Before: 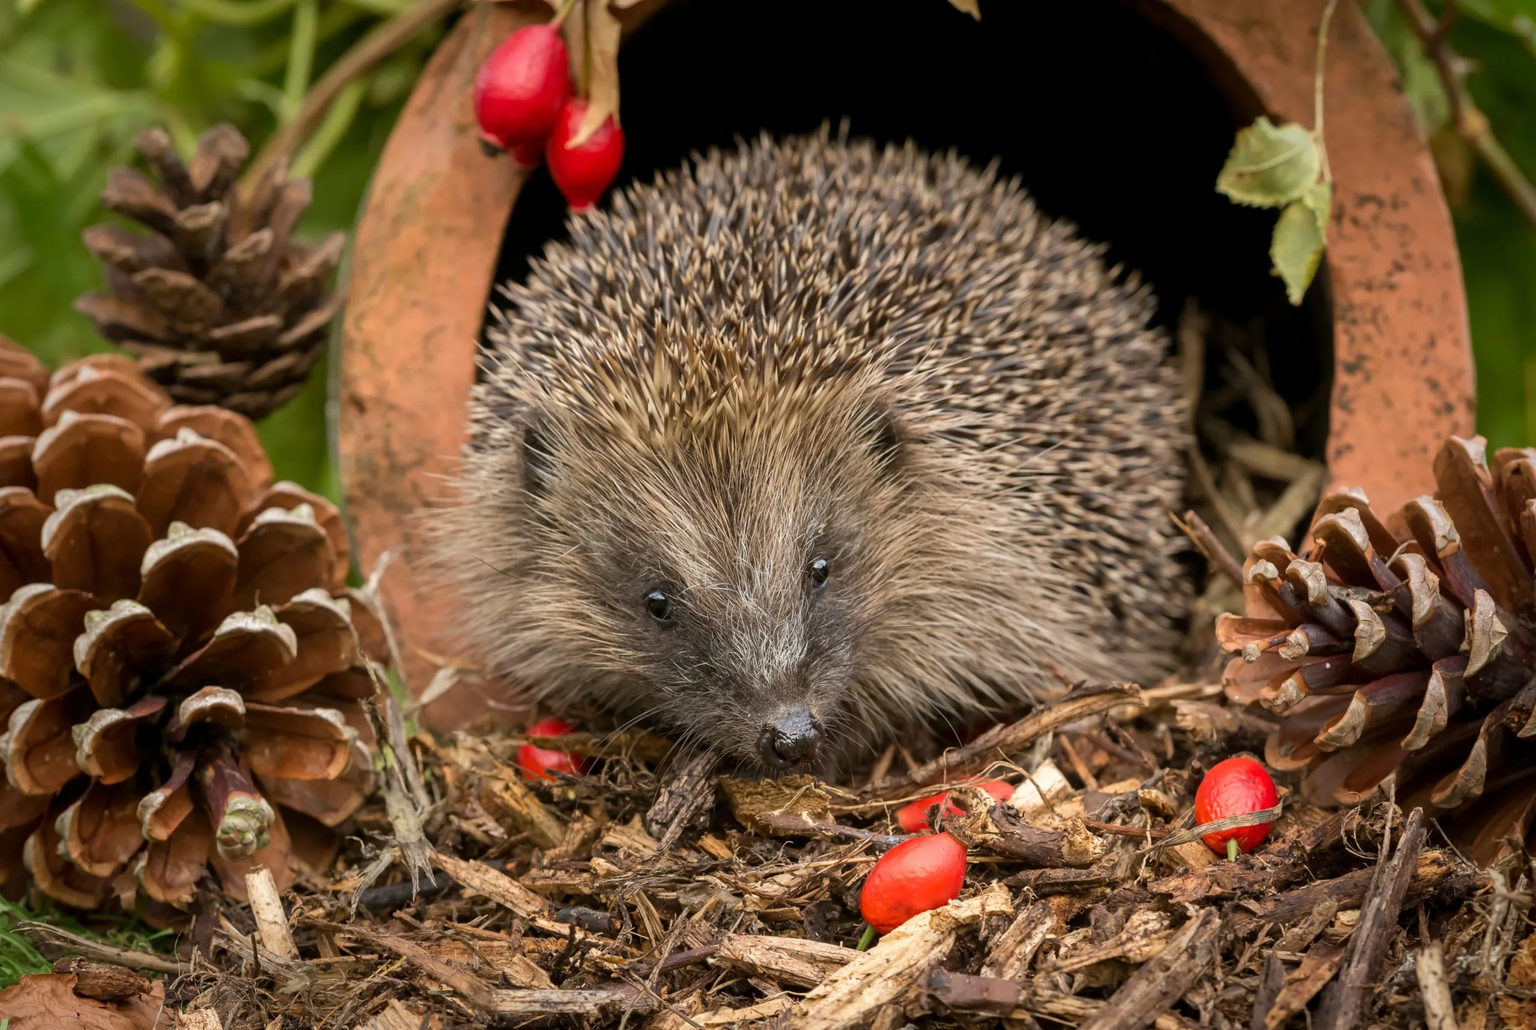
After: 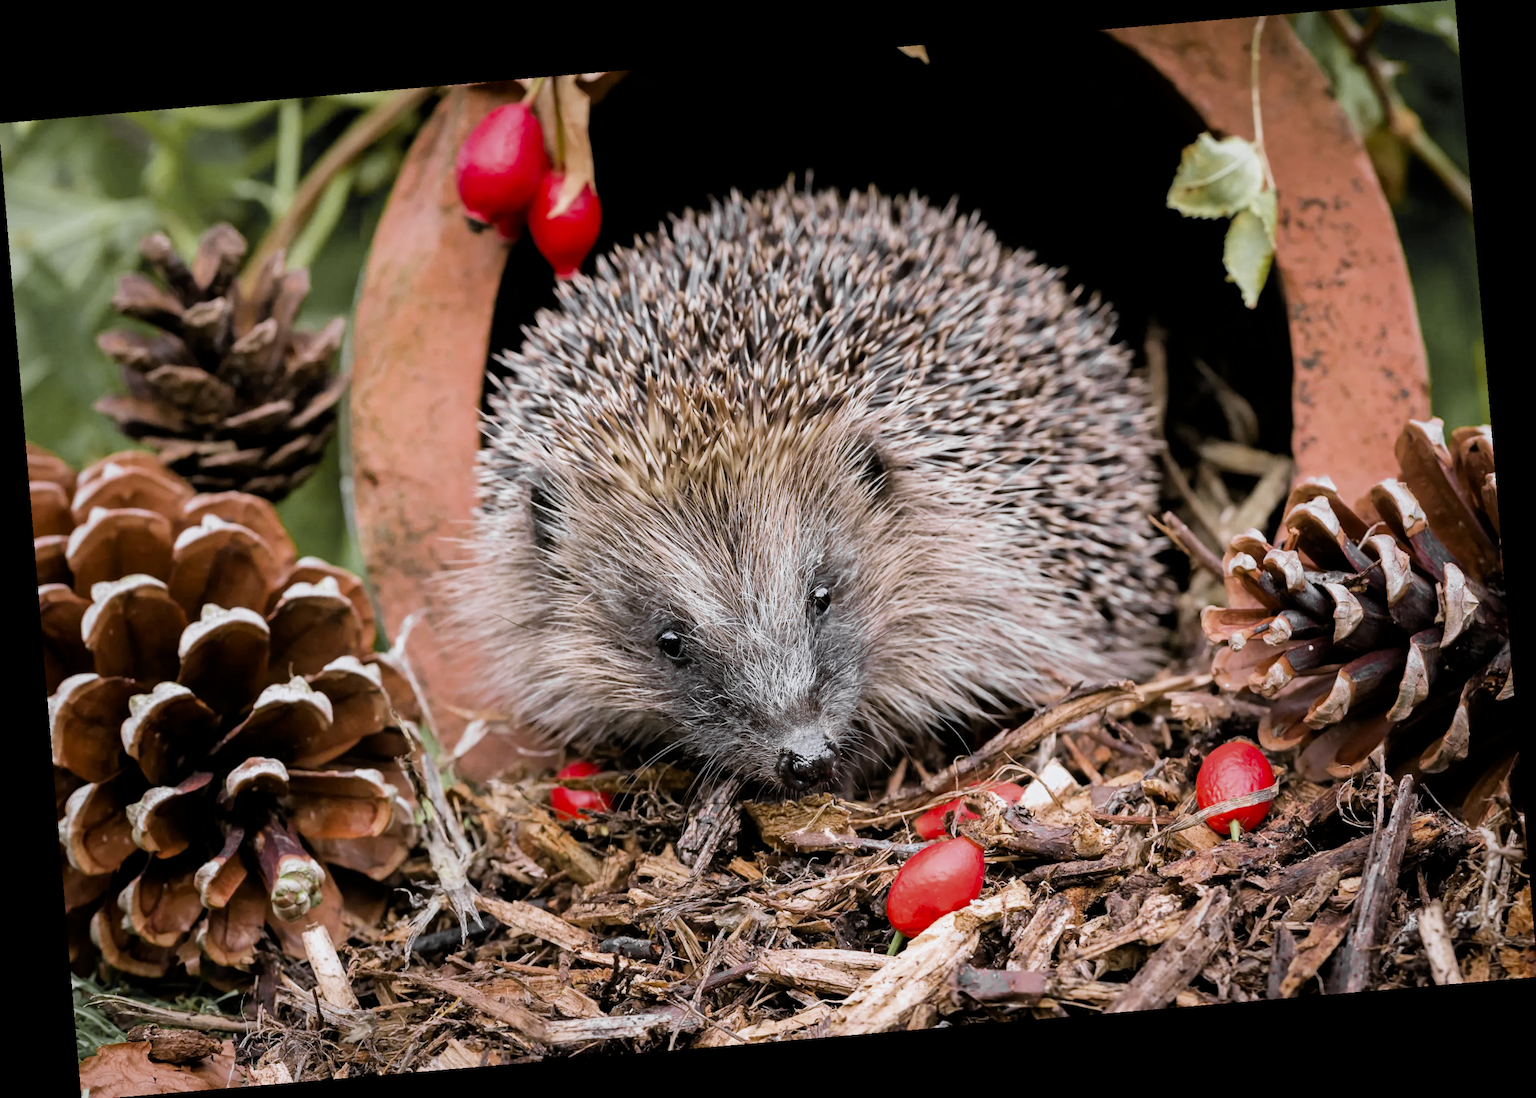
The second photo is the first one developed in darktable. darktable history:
crop and rotate: left 0.126%
color calibration: illuminant as shot in camera, x 0.358, y 0.373, temperature 4628.91 K
filmic rgb: black relative exposure -5 EV, hardness 2.88, contrast 1.3
exposure: black level correction 0, exposure 0.7 EV, compensate exposure bias true, compensate highlight preservation false
color zones: curves: ch0 [(0.004, 0.388) (0.125, 0.392) (0.25, 0.404) (0.375, 0.5) (0.5, 0.5) (0.625, 0.5) (0.75, 0.5) (0.875, 0.5)]; ch1 [(0, 0.5) (0.125, 0.5) (0.25, 0.5) (0.375, 0.124) (0.524, 0.124) (0.645, 0.128) (0.789, 0.132) (0.914, 0.096) (0.998, 0.068)]
rotate and perspective: rotation -4.86°, automatic cropping off
white balance: red 0.967, blue 1.119, emerald 0.756
